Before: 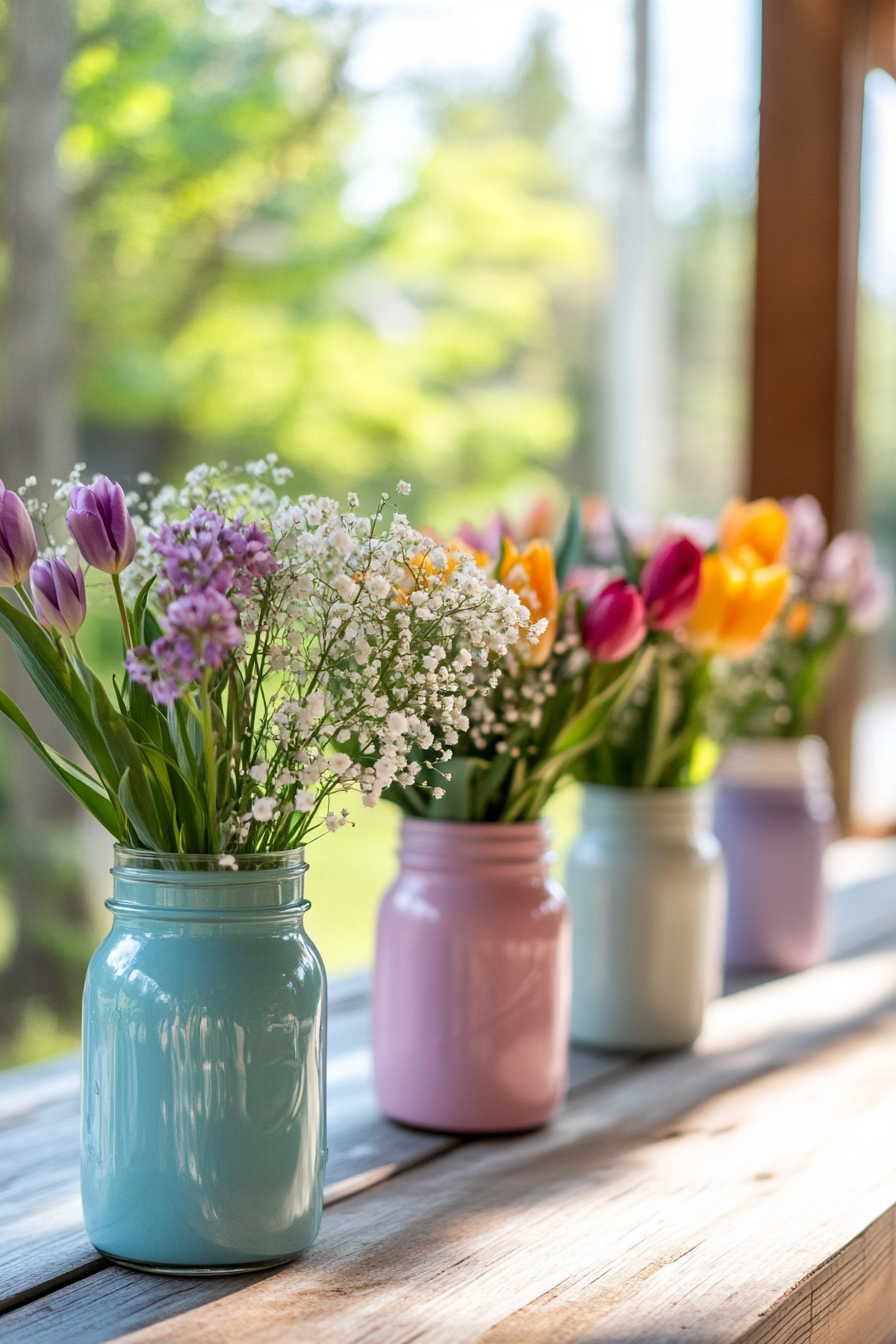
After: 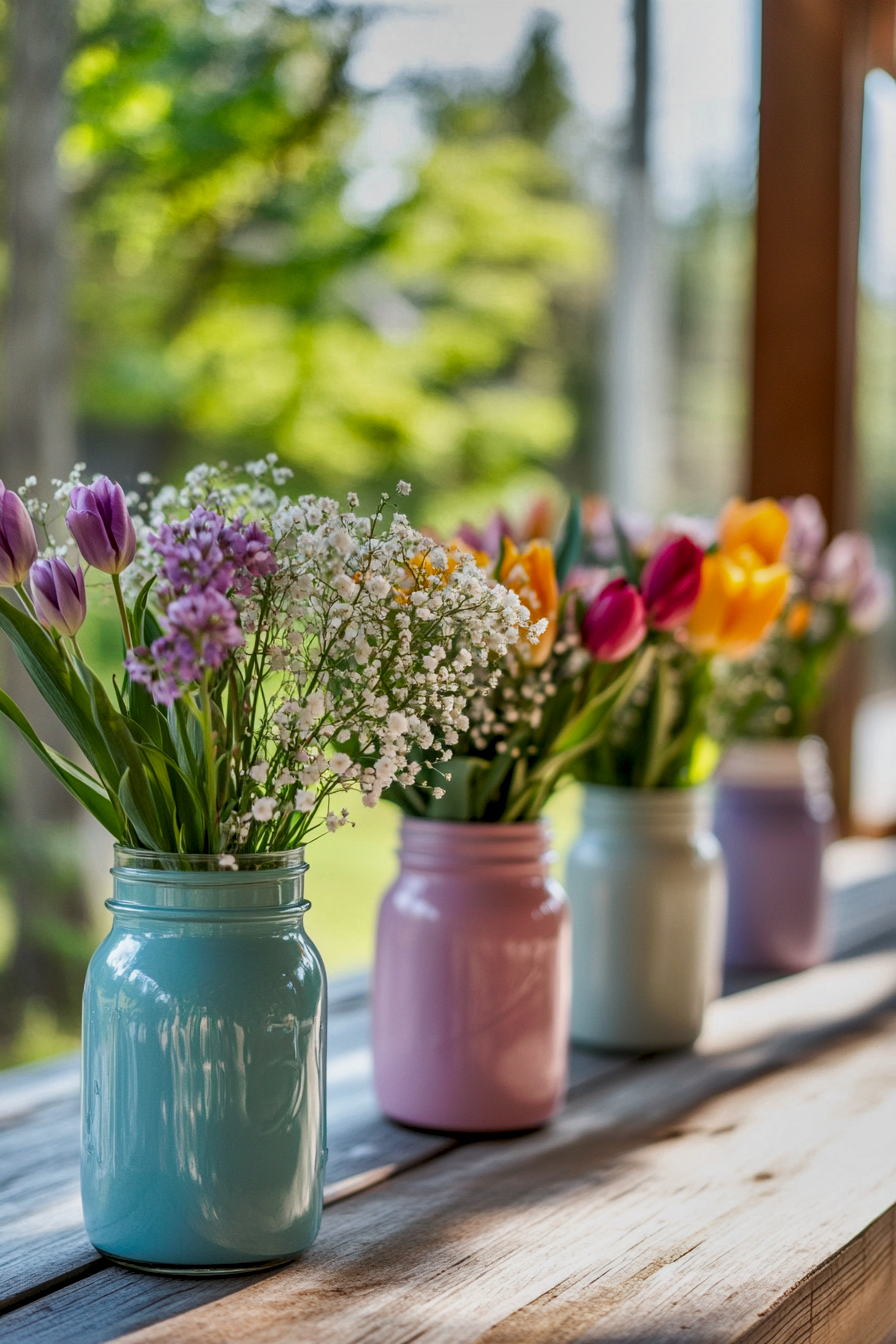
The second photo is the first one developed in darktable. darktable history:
tone curve: curves: ch0 [(0, 0) (0.003, 0.003) (0.011, 0.011) (0.025, 0.024) (0.044, 0.043) (0.069, 0.068) (0.1, 0.098) (0.136, 0.133) (0.177, 0.174) (0.224, 0.22) (0.277, 0.272) (0.335, 0.329) (0.399, 0.391) (0.468, 0.459) (0.543, 0.545) (0.623, 0.625) (0.709, 0.711) (0.801, 0.802) (0.898, 0.898) (1, 1)], preserve colors none
levels: levels [0.016, 0.5, 0.996]
shadows and highlights: shadows 80.63, white point adjustment -8.99, highlights -61.34, soften with gaussian
local contrast: on, module defaults
